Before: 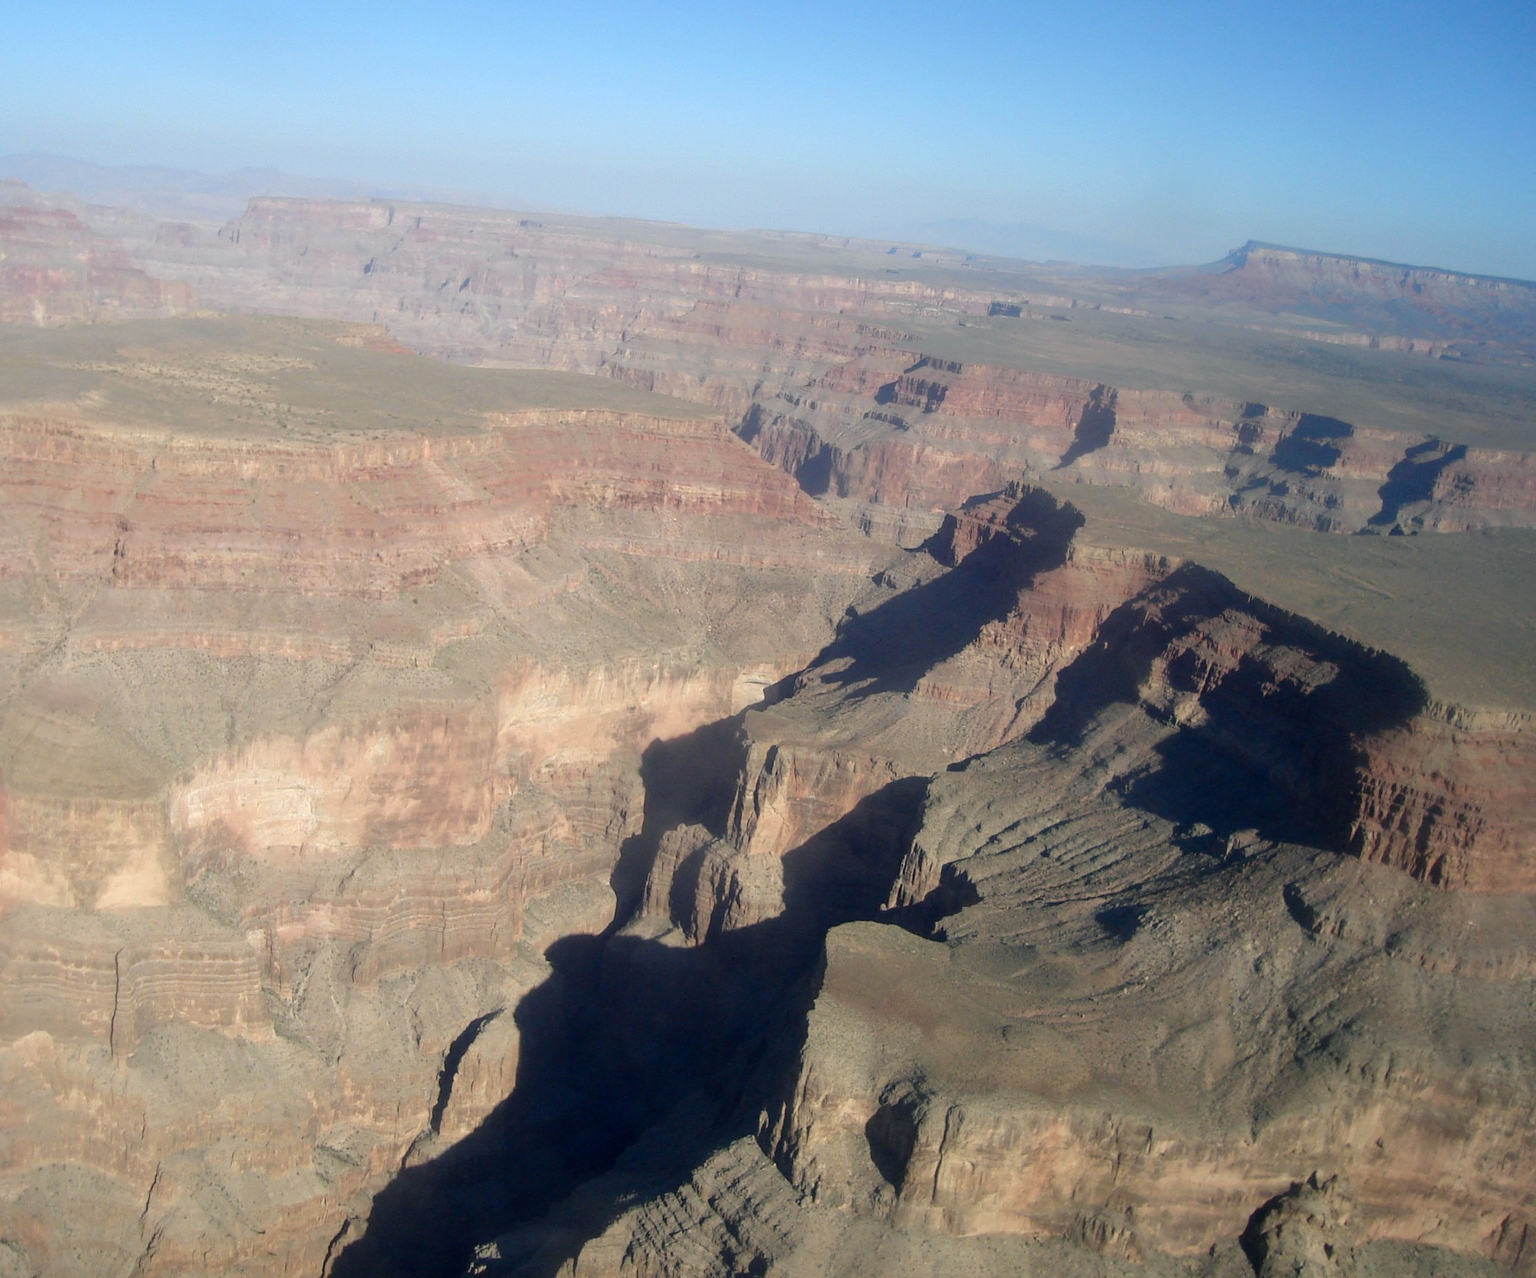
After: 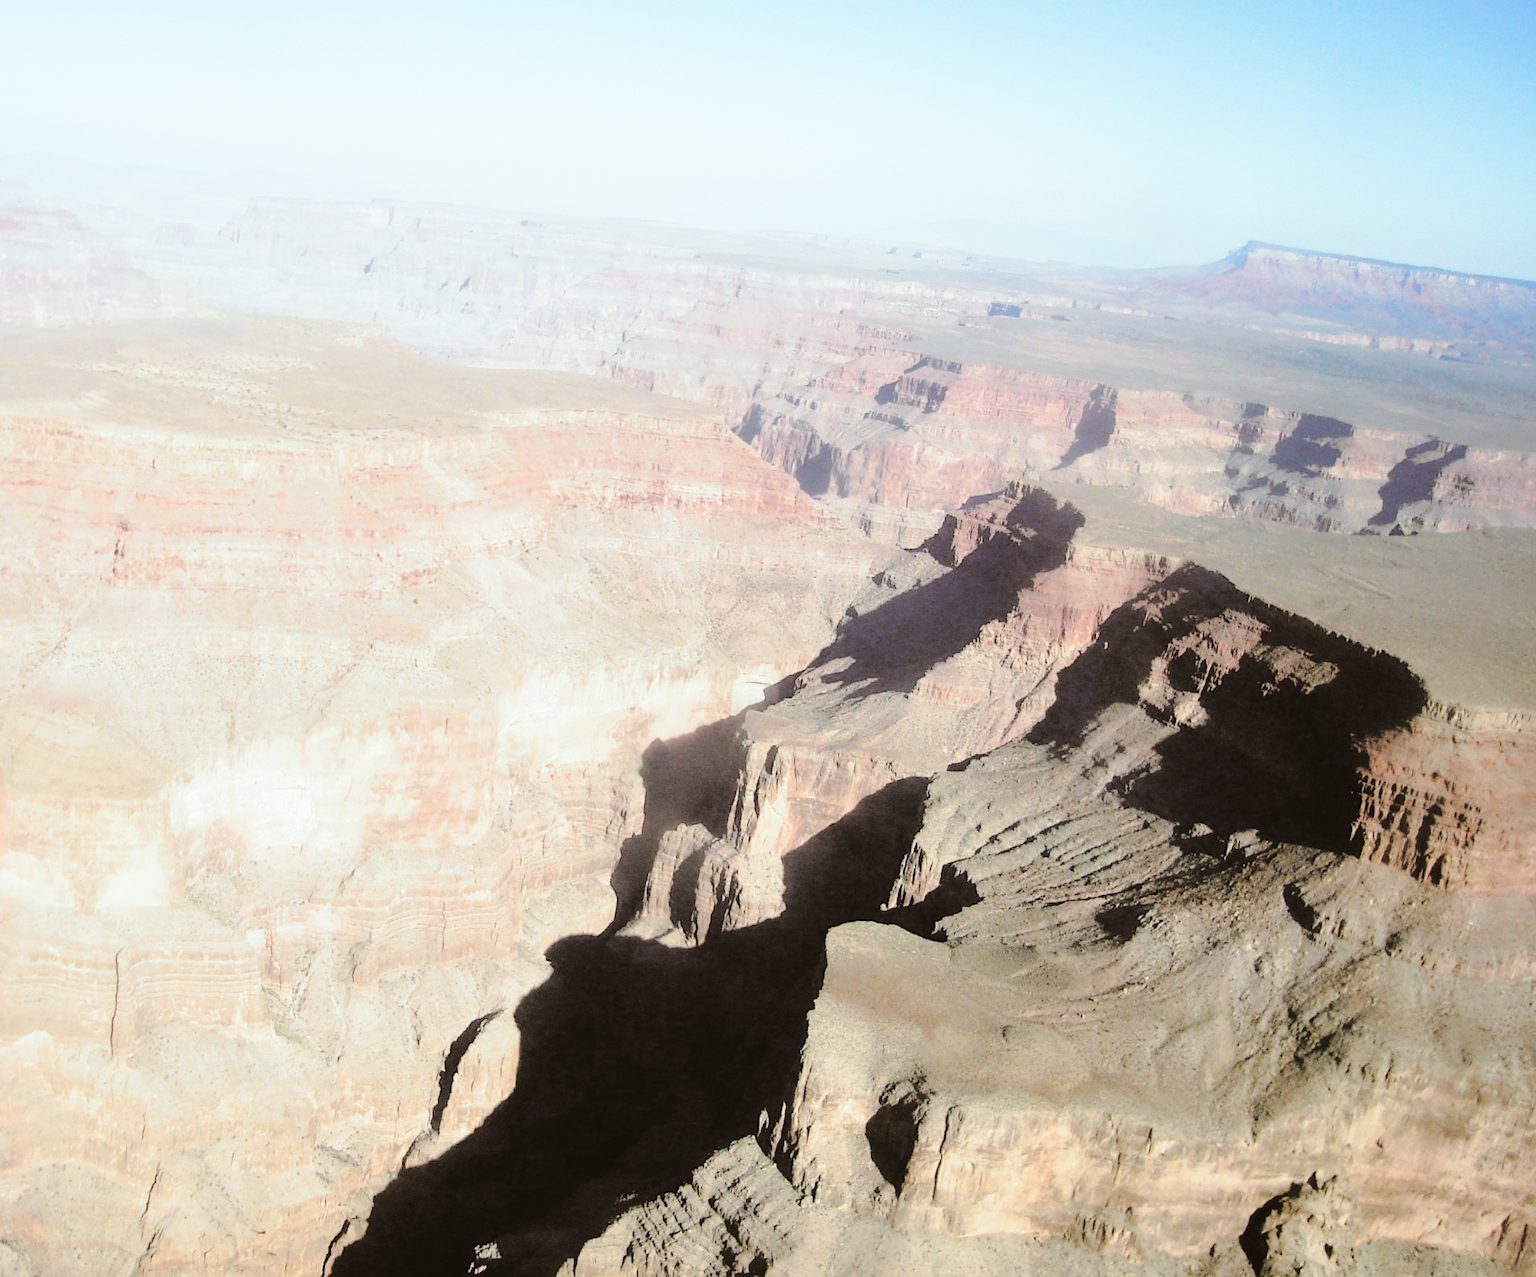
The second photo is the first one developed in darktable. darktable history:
base curve: curves: ch0 [(0, 0) (0.028, 0.03) (0.121, 0.232) (0.46, 0.748) (0.859, 0.968) (1, 1)], preserve colors none
tone curve: curves: ch0 [(0, 0) (0.003, 0.03) (0.011, 0.032) (0.025, 0.035) (0.044, 0.038) (0.069, 0.041) (0.1, 0.058) (0.136, 0.091) (0.177, 0.133) (0.224, 0.181) (0.277, 0.268) (0.335, 0.363) (0.399, 0.461) (0.468, 0.554) (0.543, 0.633) (0.623, 0.709) (0.709, 0.784) (0.801, 0.869) (0.898, 0.938) (1, 1)], preserve colors none
split-toning: shadows › hue 37.98°, highlights › hue 185.58°, balance -55.261
